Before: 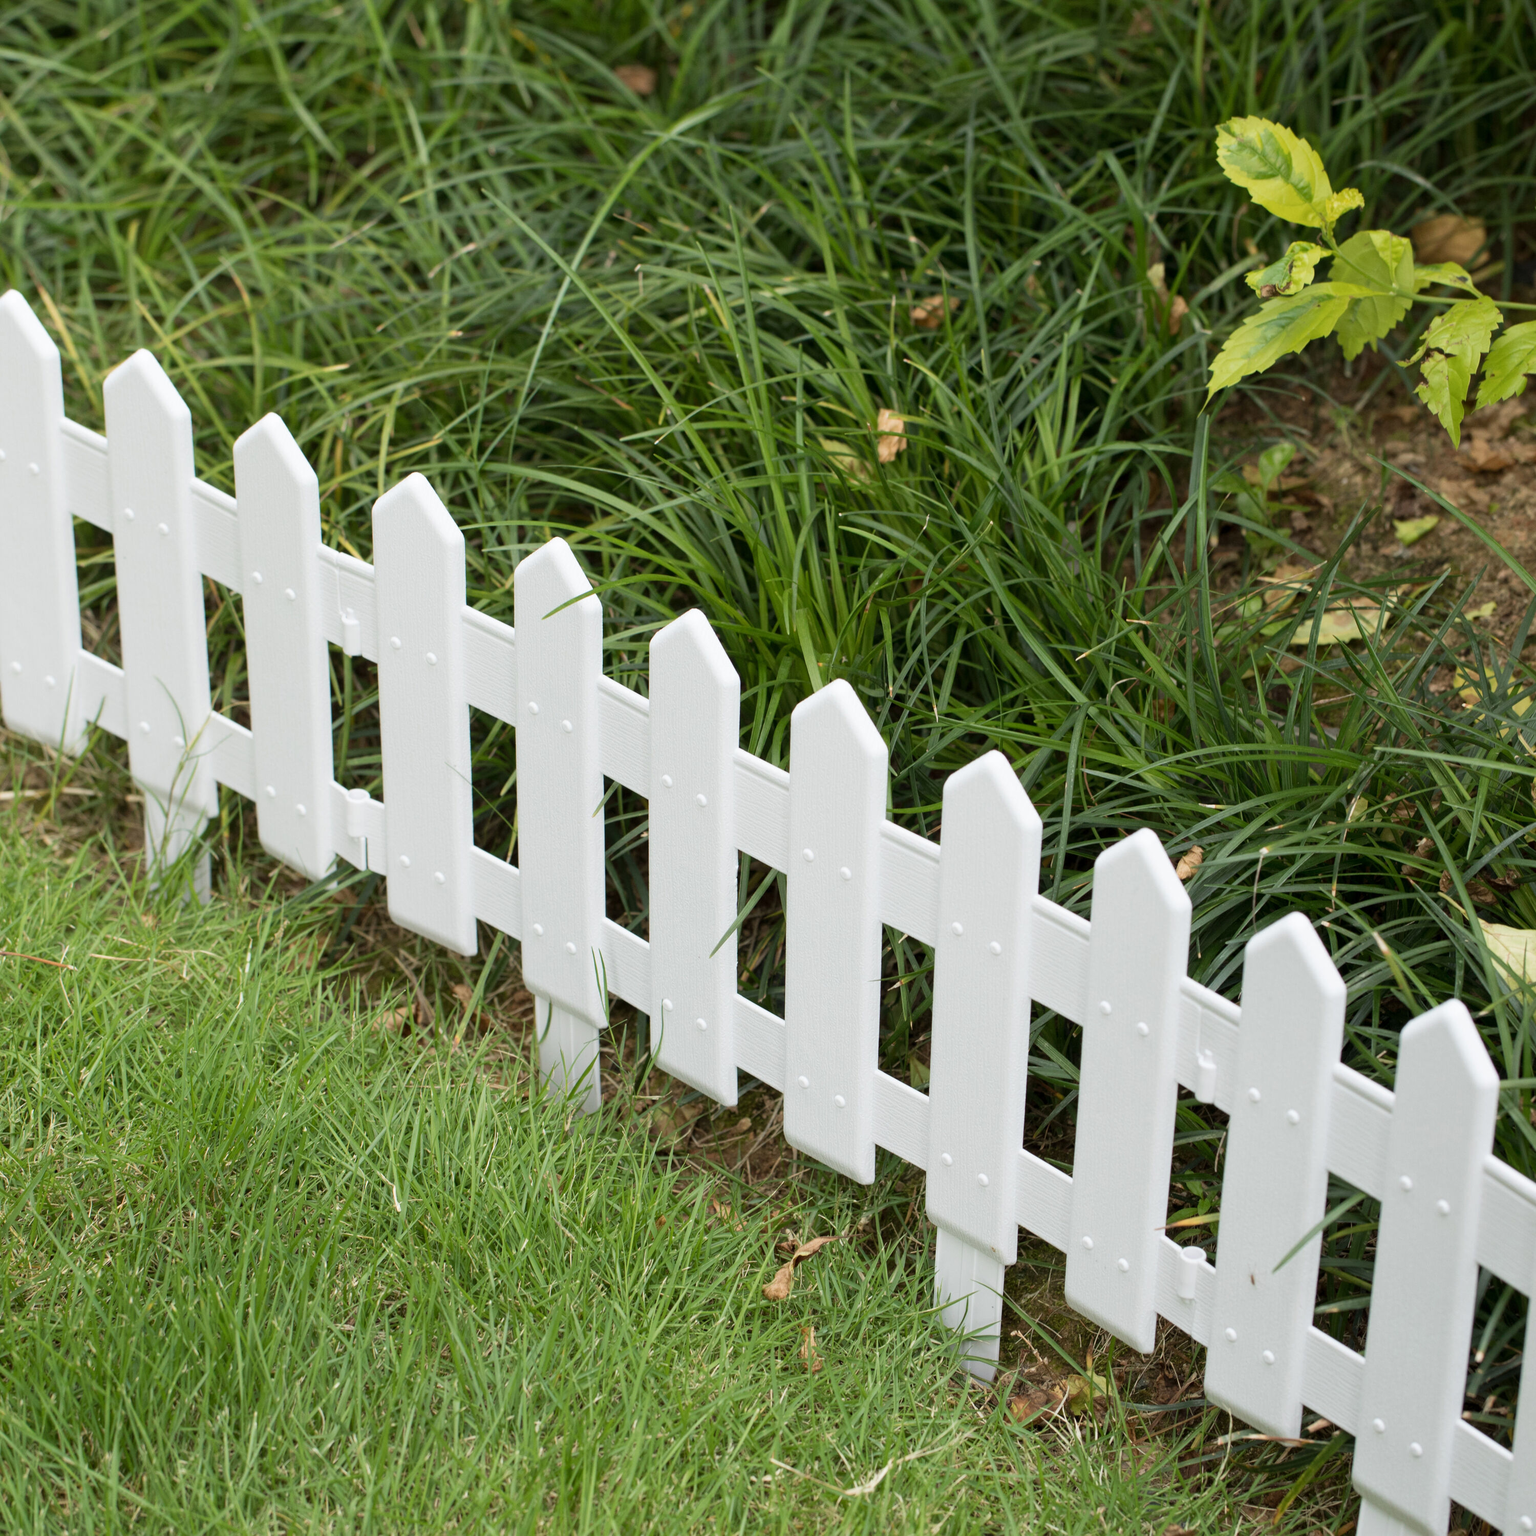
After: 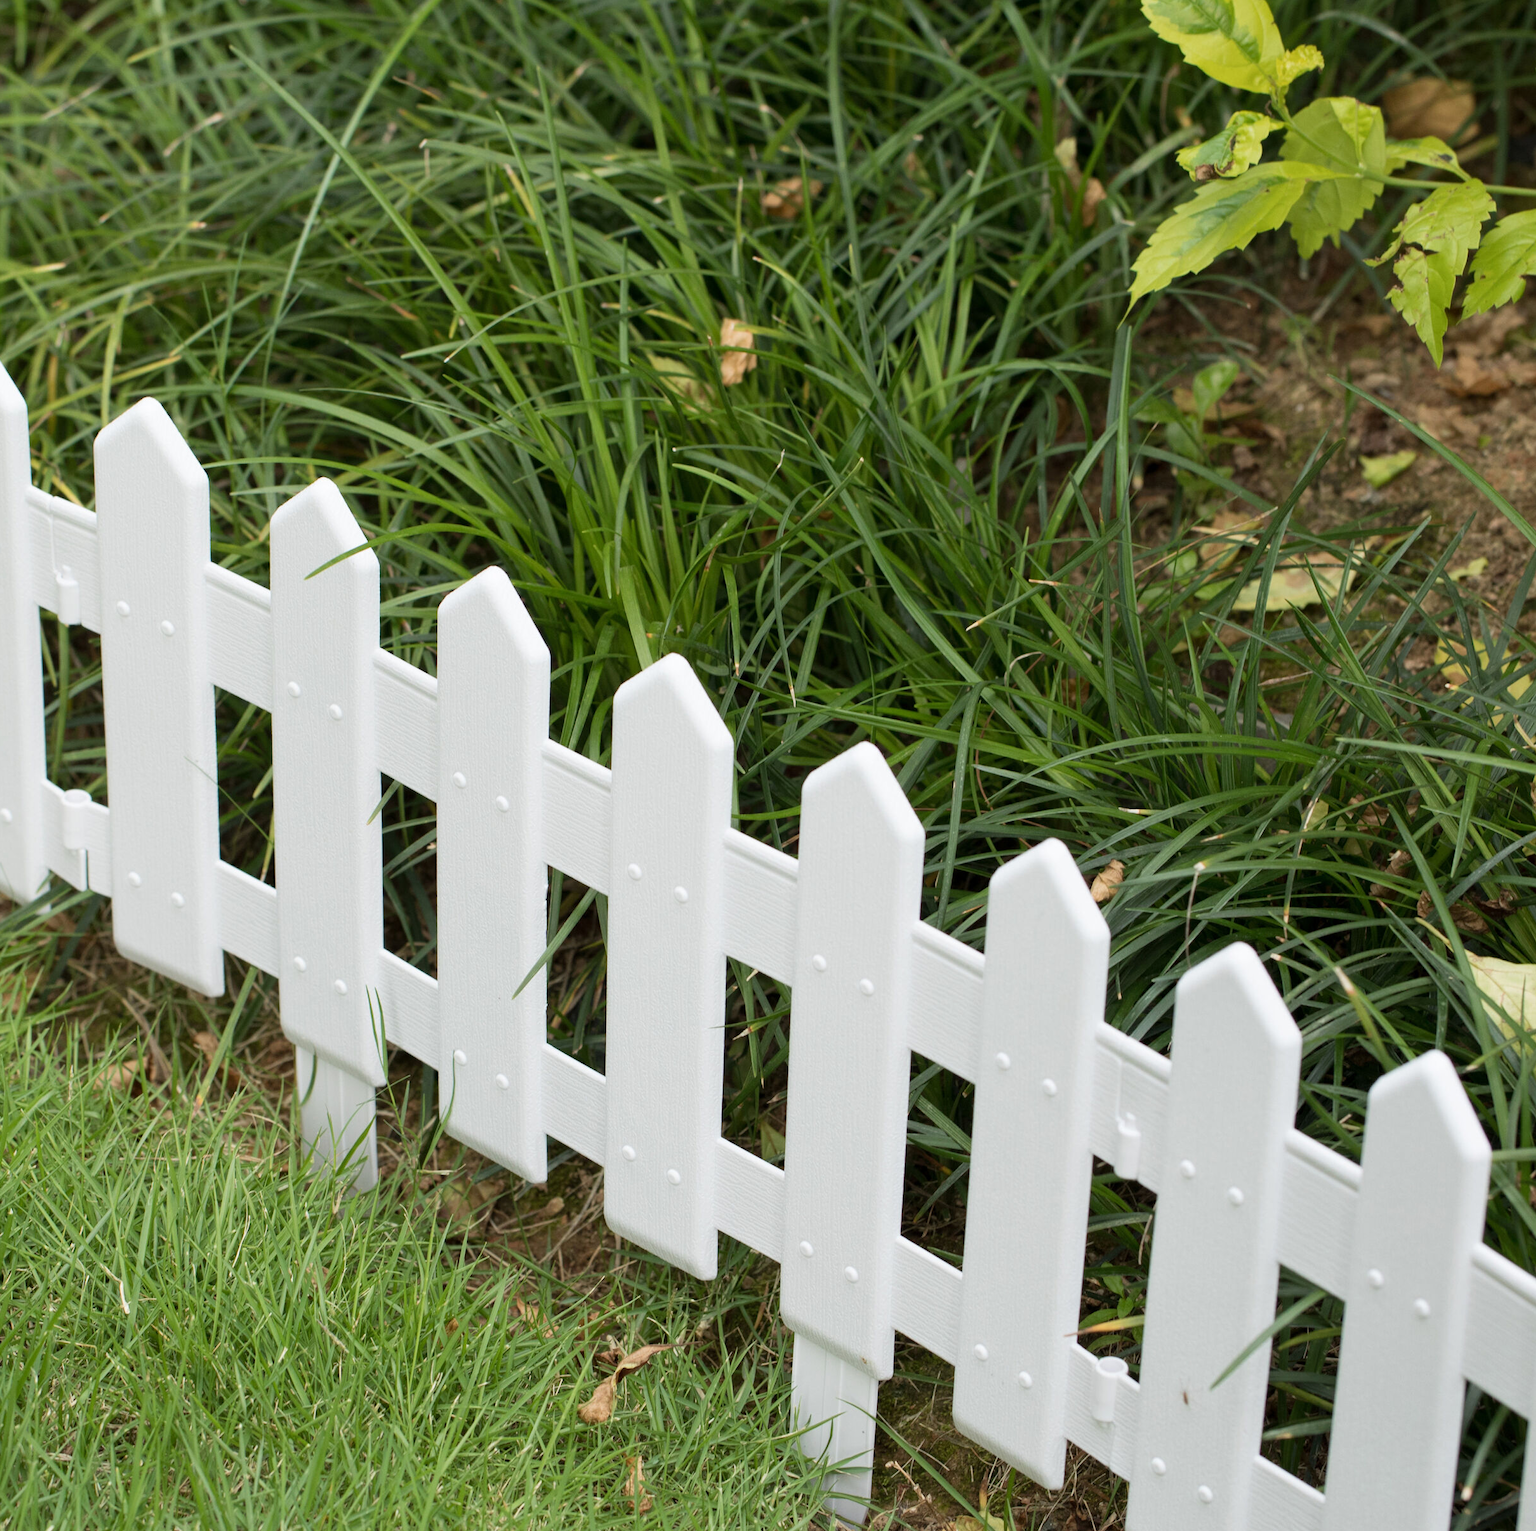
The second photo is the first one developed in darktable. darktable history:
crop: left 19.331%, top 9.916%, right 0%, bottom 9.624%
